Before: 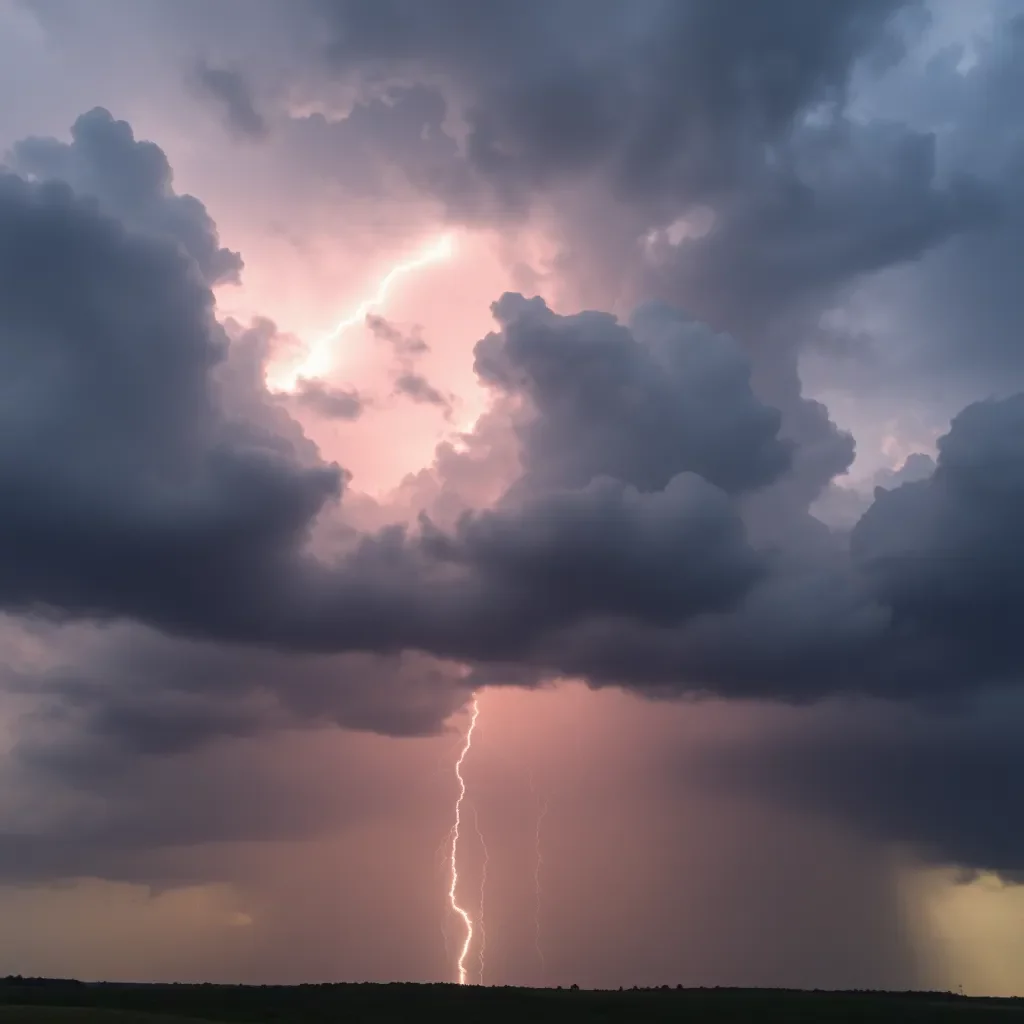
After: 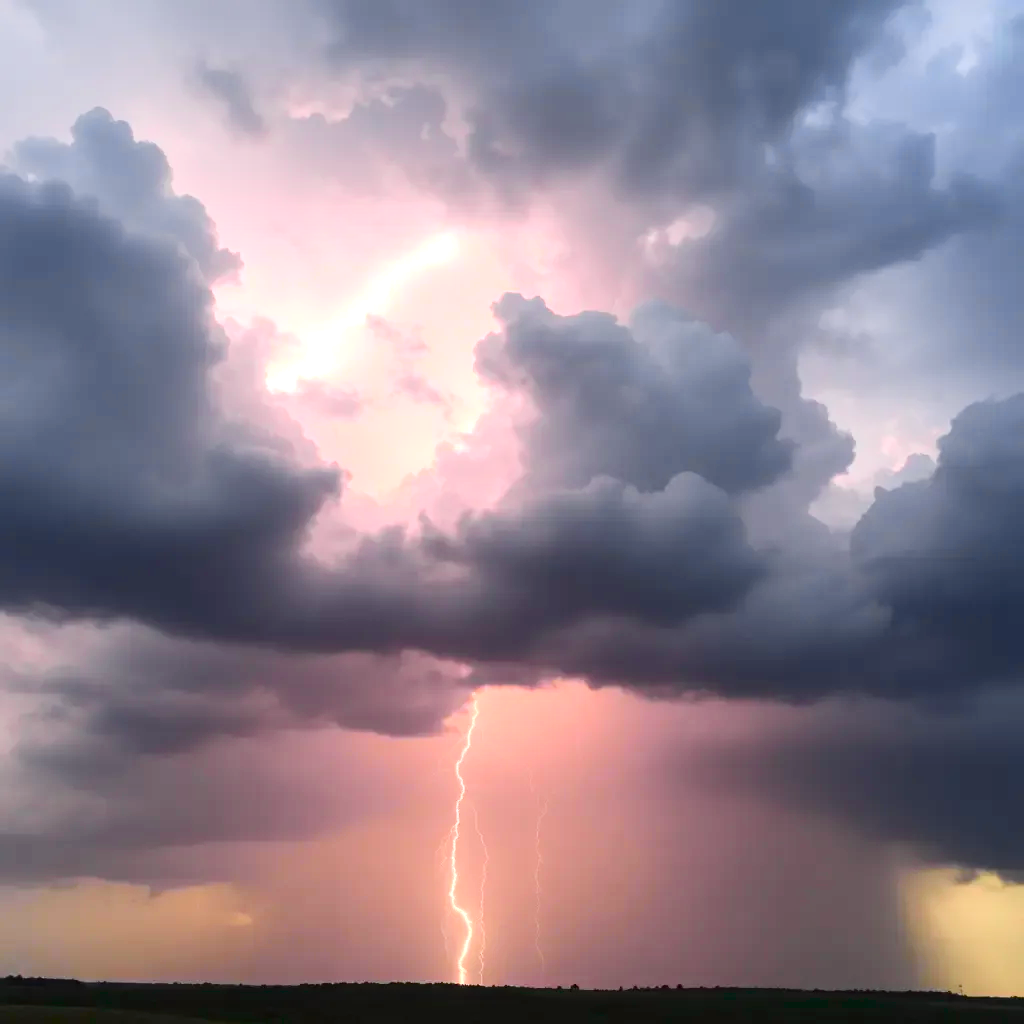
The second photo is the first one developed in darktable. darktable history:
tone curve: curves: ch0 [(0, 0) (0.055, 0.05) (0.258, 0.287) (0.434, 0.526) (0.517, 0.648) (0.745, 0.874) (1, 1)]; ch1 [(0, 0) (0.346, 0.307) (0.418, 0.383) (0.46, 0.439) (0.482, 0.493) (0.502, 0.503) (0.517, 0.514) (0.55, 0.561) (0.588, 0.603) (0.646, 0.688) (1, 1)]; ch2 [(0, 0) (0.346, 0.34) (0.431, 0.45) (0.485, 0.499) (0.5, 0.503) (0.527, 0.525) (0.545, 0.562) (0.679, 0.706) (1, 1)], color space Lab, independent channels, preserve colors none
color balance rgb: perceptual saturation grading › global saturation 25%, perceptual saturation grading › highlights -50%, perceptual saturation grading › shadows 30%, perceptual brilliance grading › global brilliance 12%, global vibrance 20%
exposure: black level correction 0.001, exposure 0.014 EV, compensate highlight preservation false
